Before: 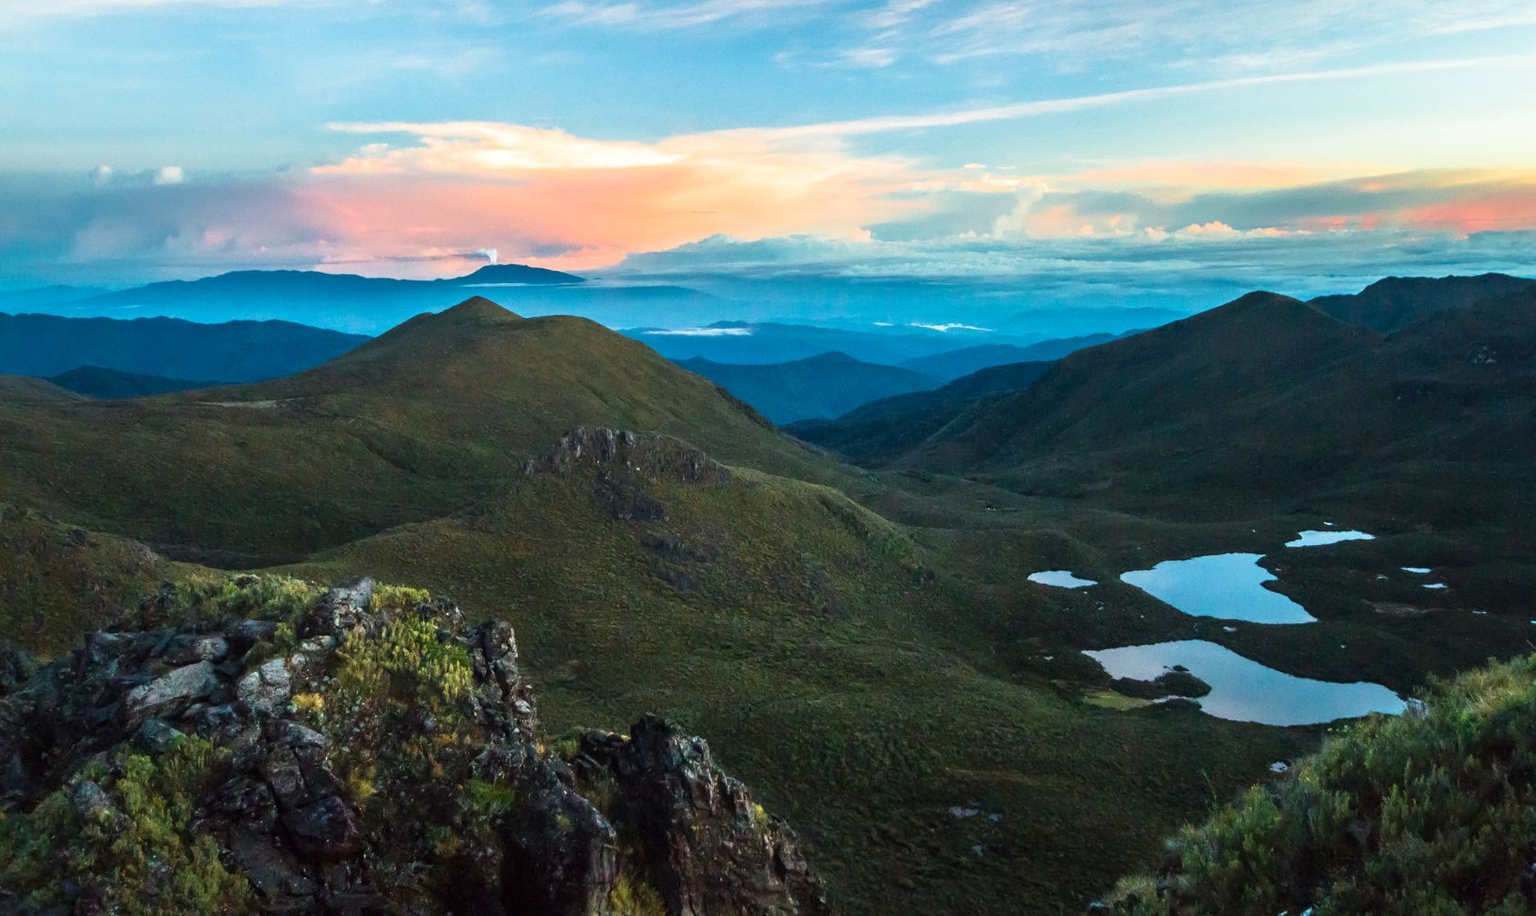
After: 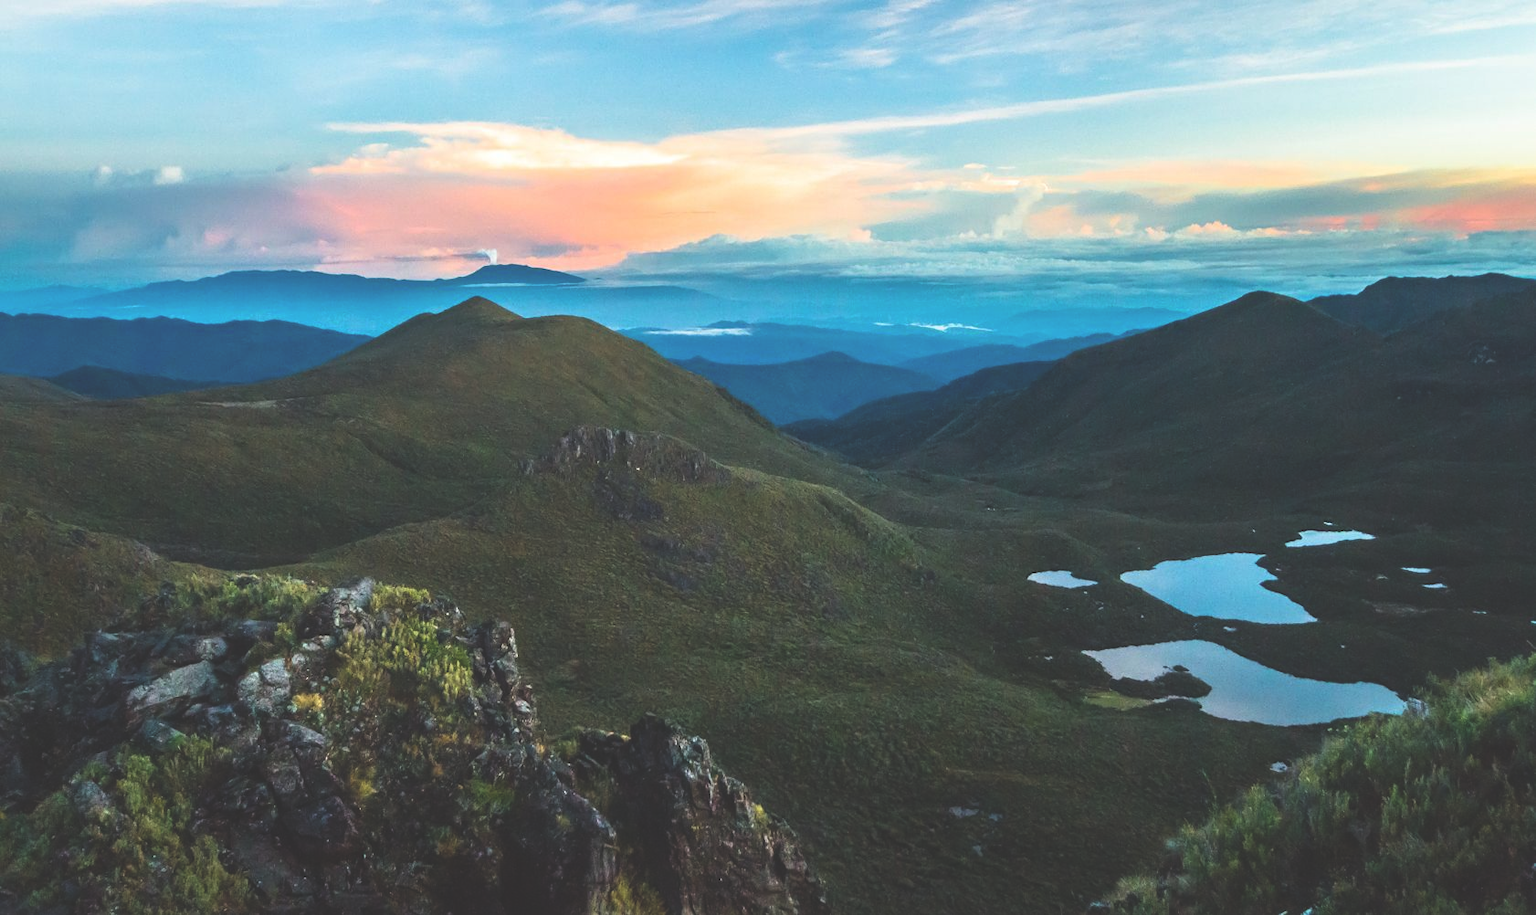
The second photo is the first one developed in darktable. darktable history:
exposure: black level correction -0.029, compensate highlight preservation false
